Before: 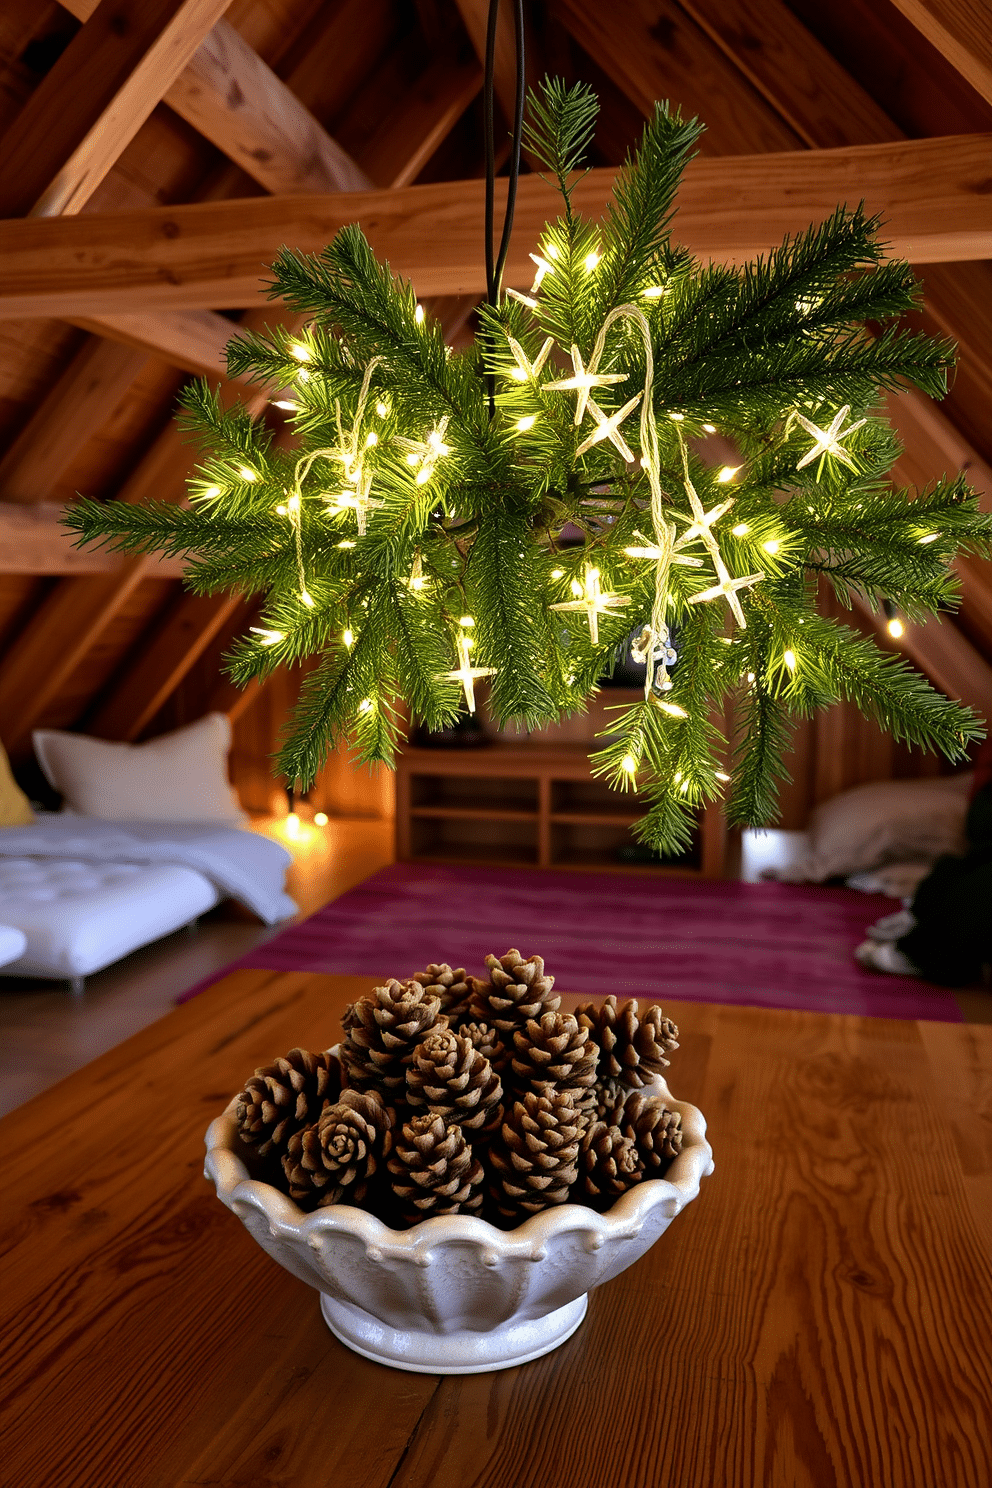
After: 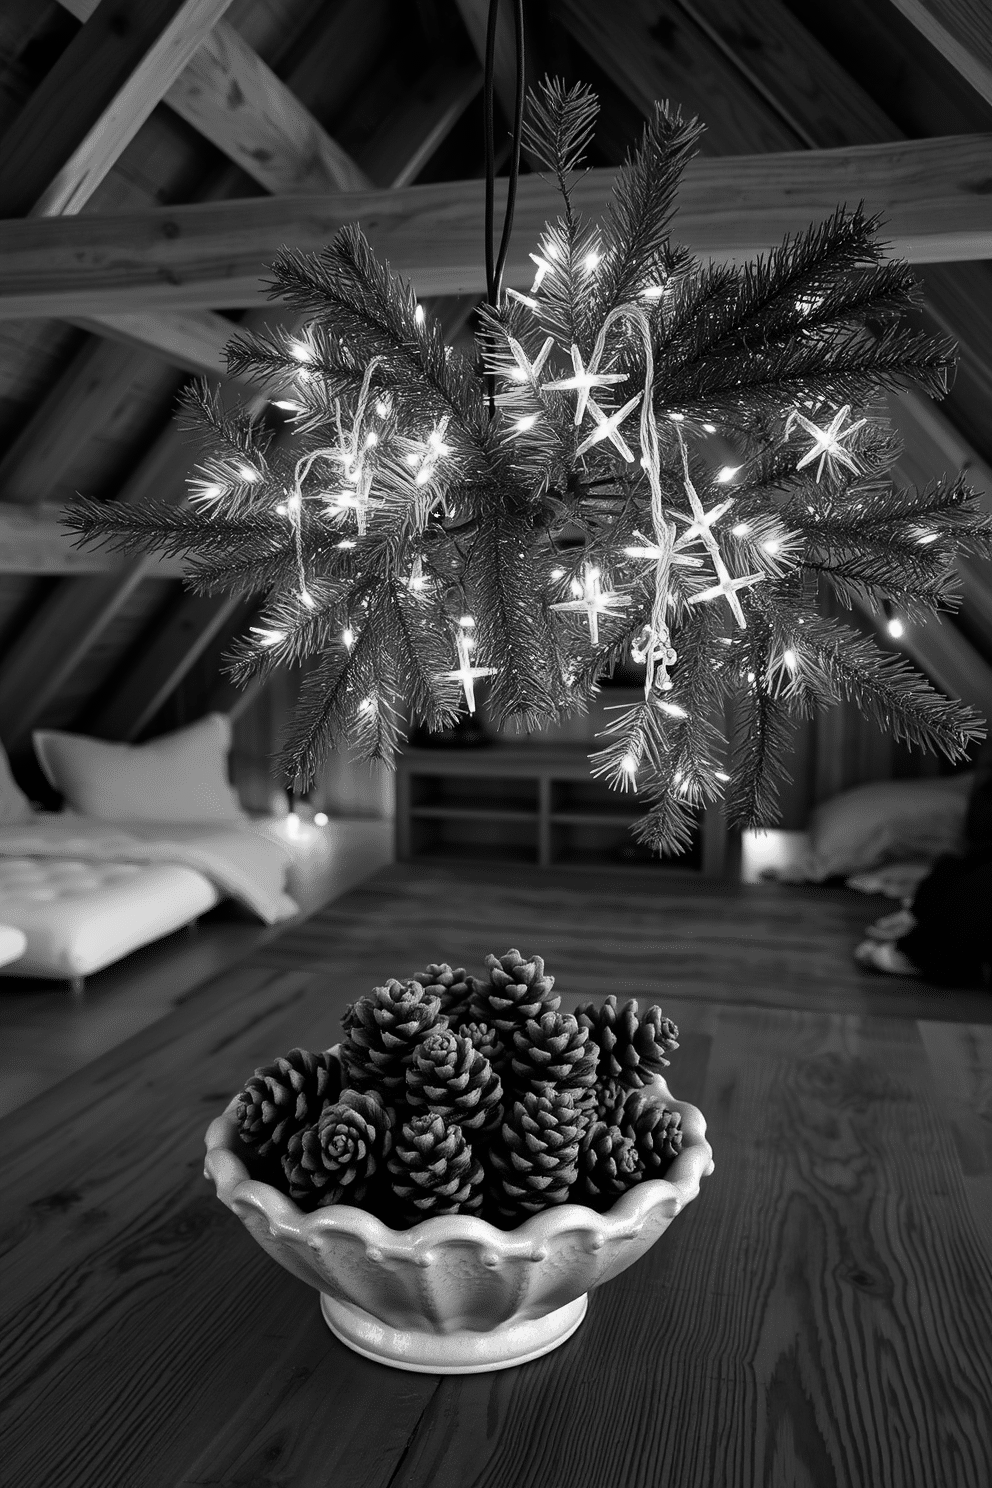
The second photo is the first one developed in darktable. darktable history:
color calibration: output gray [0.25, 0.35, 0.4, 0], illuminant as shot in camera, x 0.358, y 0.373, temperature 4628.91 K
